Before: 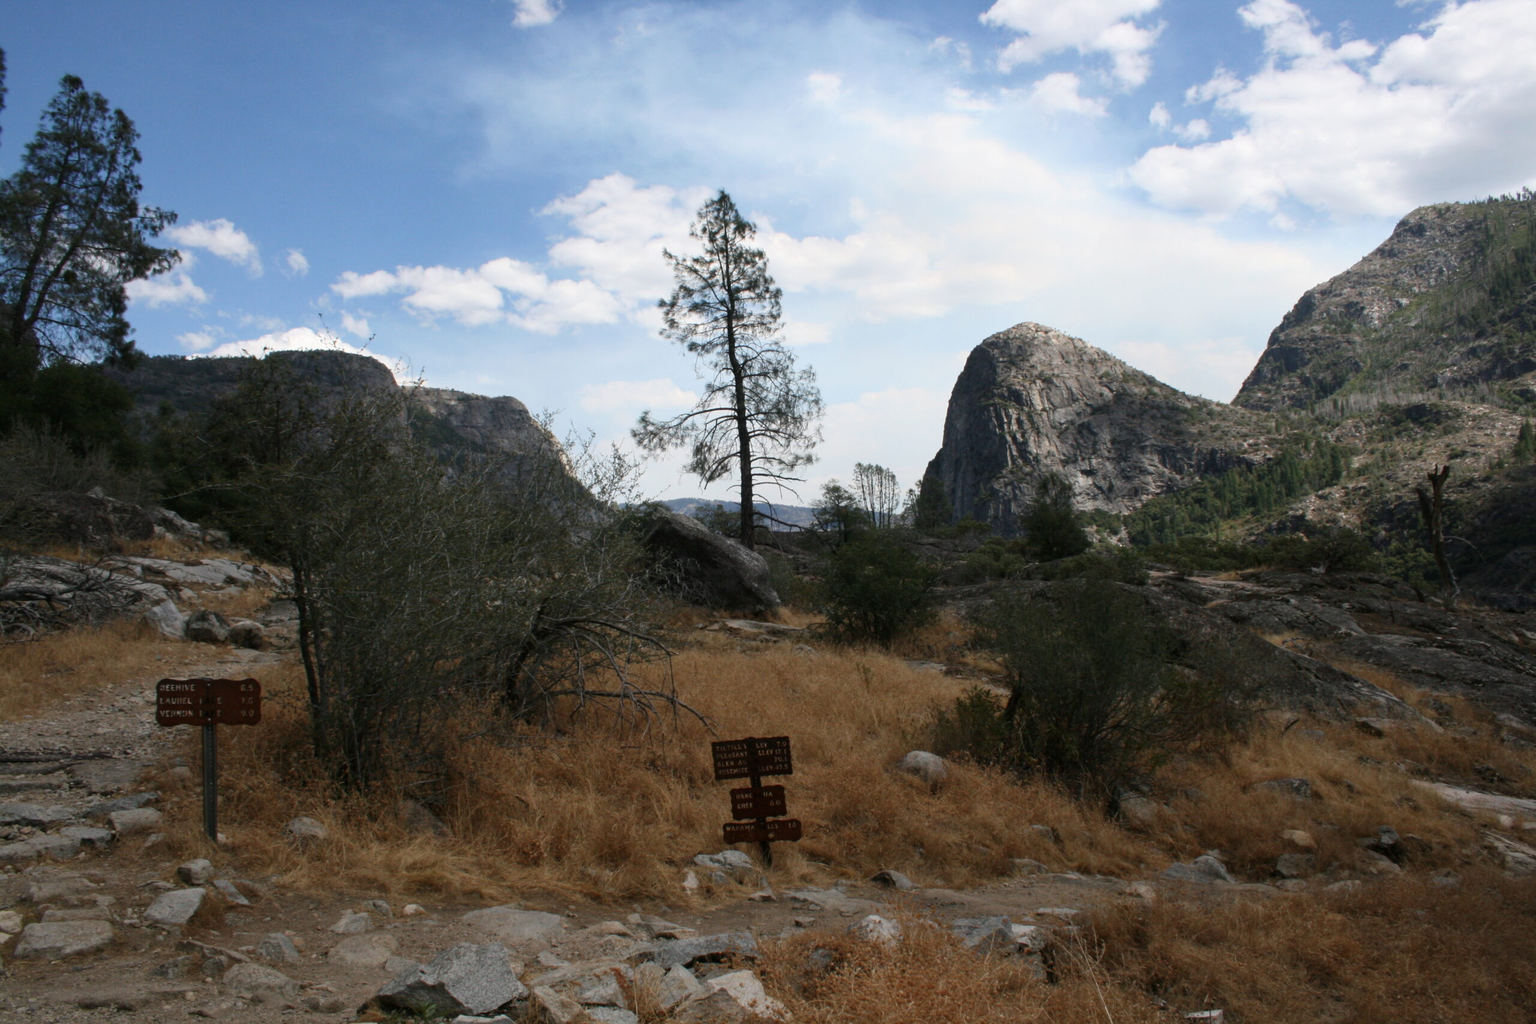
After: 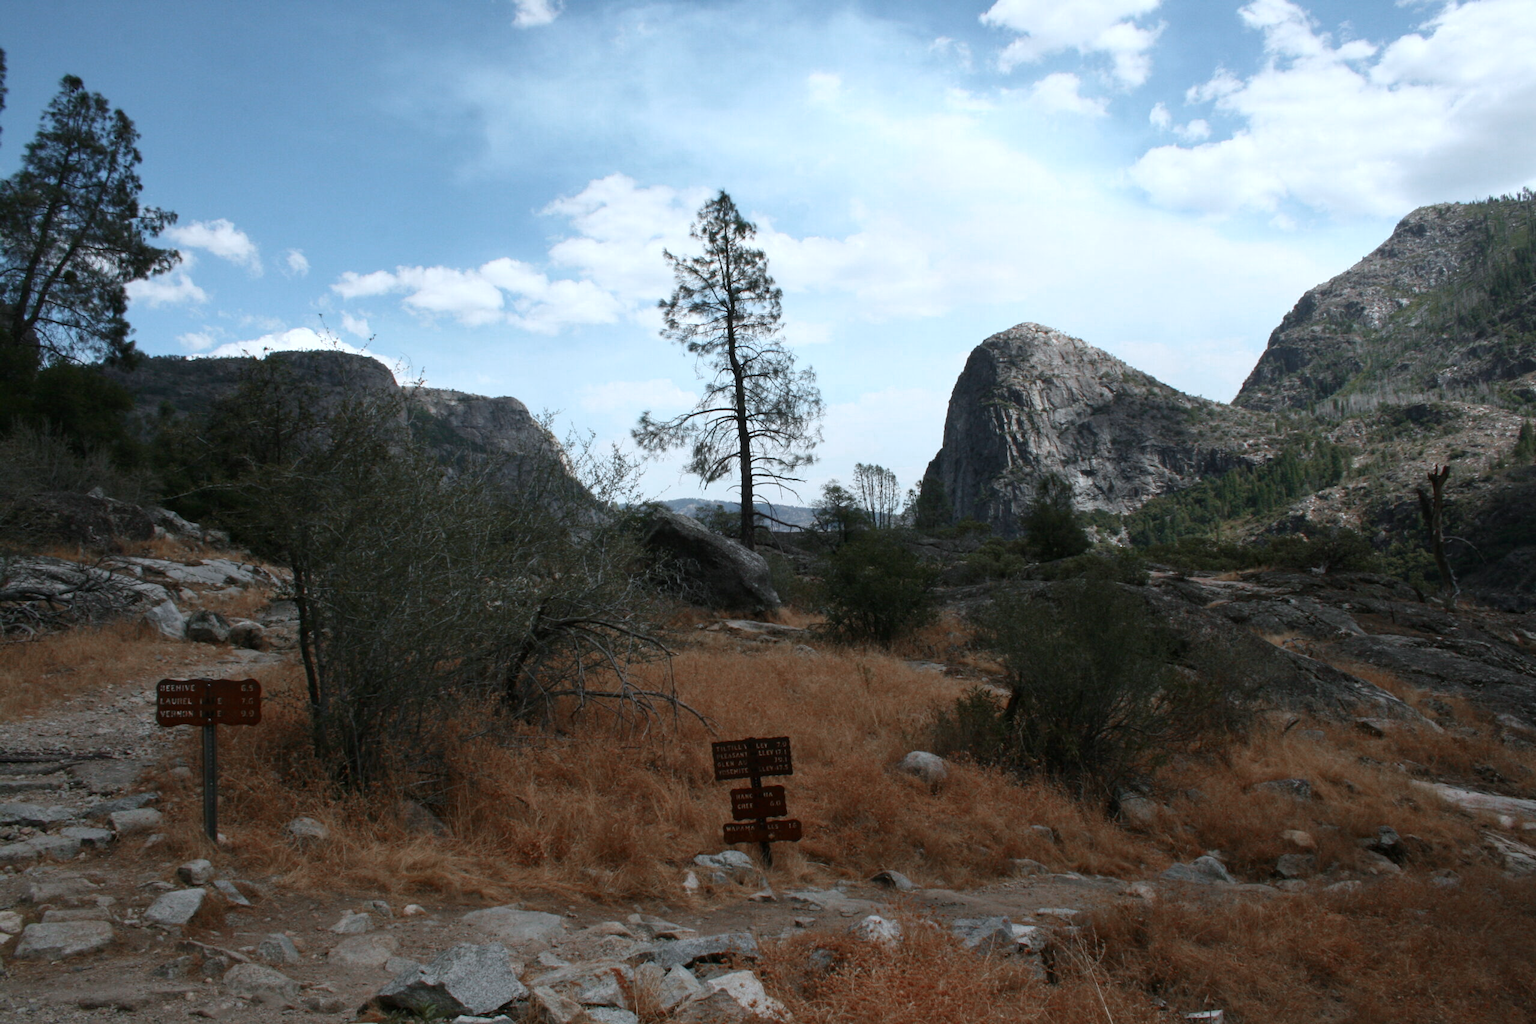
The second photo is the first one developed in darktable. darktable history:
color correction: highlights a* -4.18, highlights b* -10.81
color zones: curves: ch0 [(0, 0.299) (0.25, 0.383) (0.456, 0.352) (0.736, 0.571)]; ch1 [(0, 0.63) (0.151, 0.568) (0.254, 0.416) (0.47, 0.558) (0.732, 0.37) (0.909, 0.492)]; ch2 [(0.004, 0.604) (0.158, 0.443) (0.257, 0.403) (0.761, 0.468)]
